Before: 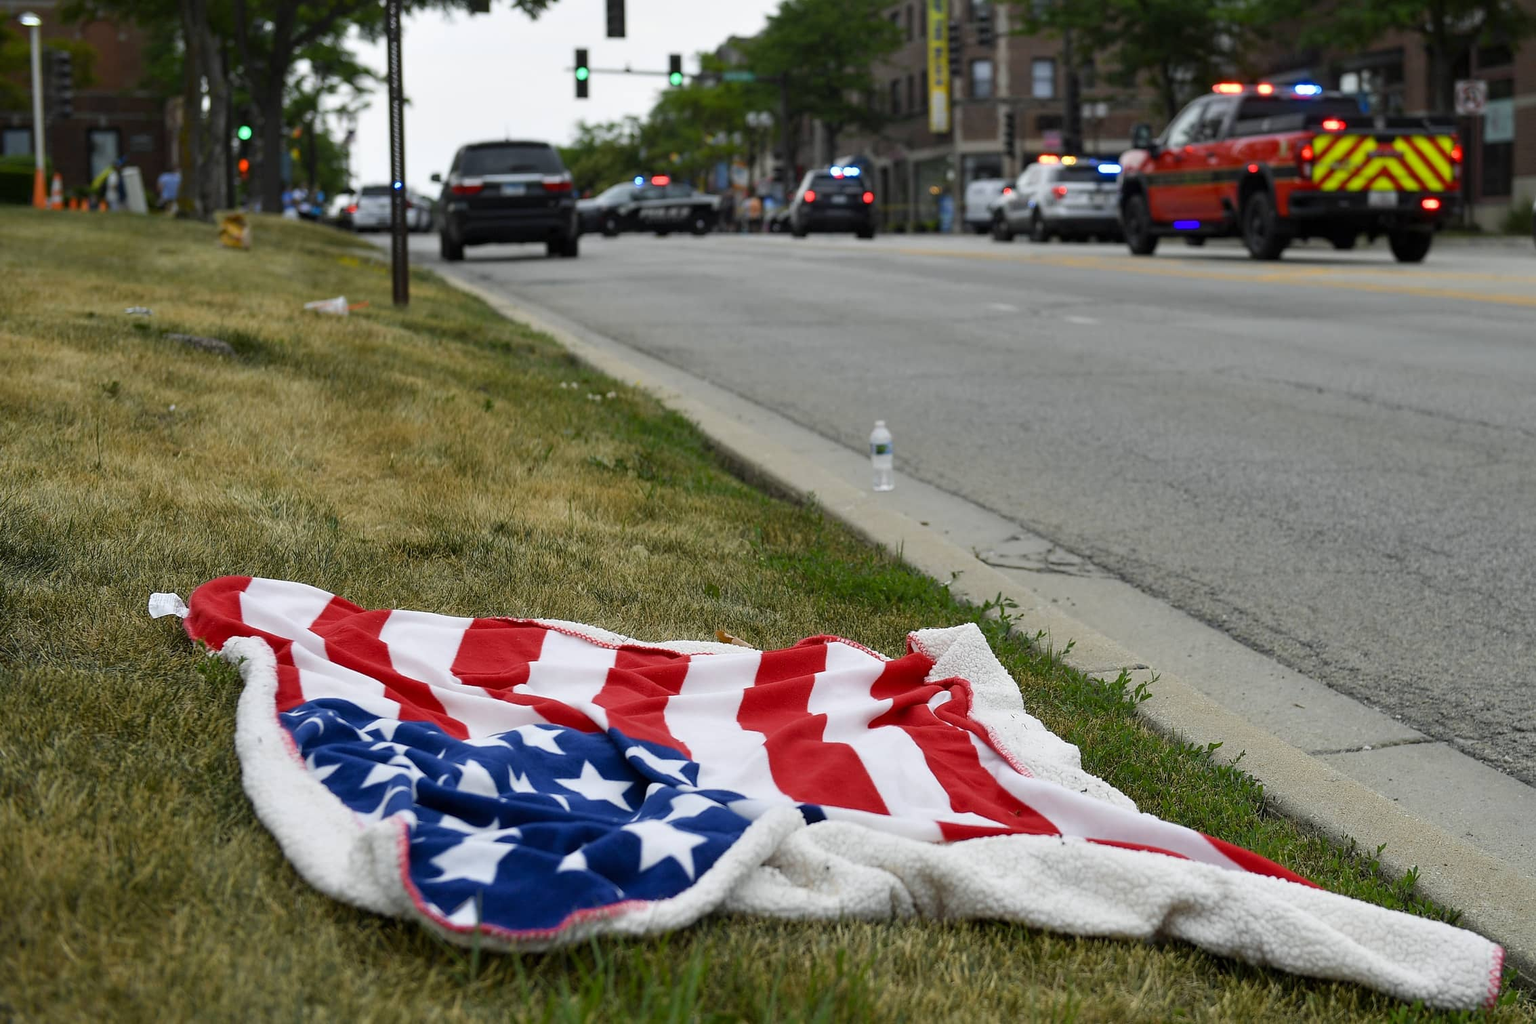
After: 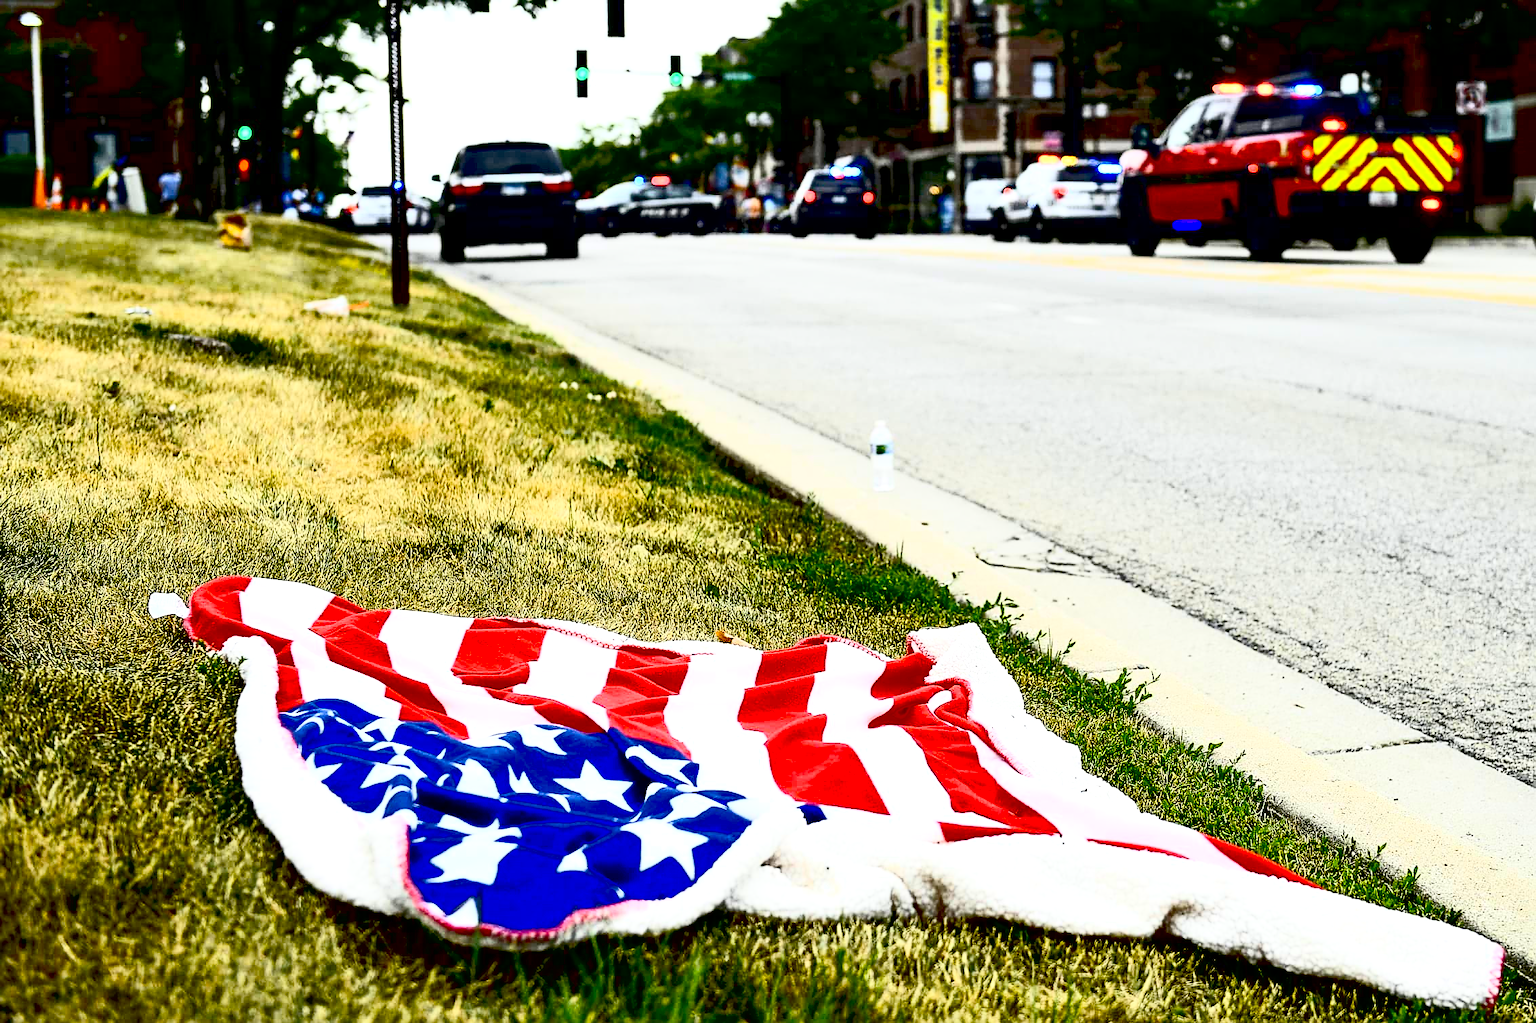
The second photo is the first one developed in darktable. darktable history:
contrast brightness saturation: contrast 0.62, brightness 0.34, saturation 0.14
exposure: black level correction 0.035, exposure 0.9 EV, compensate highlight preservation false
sharpen: on, module defaults
